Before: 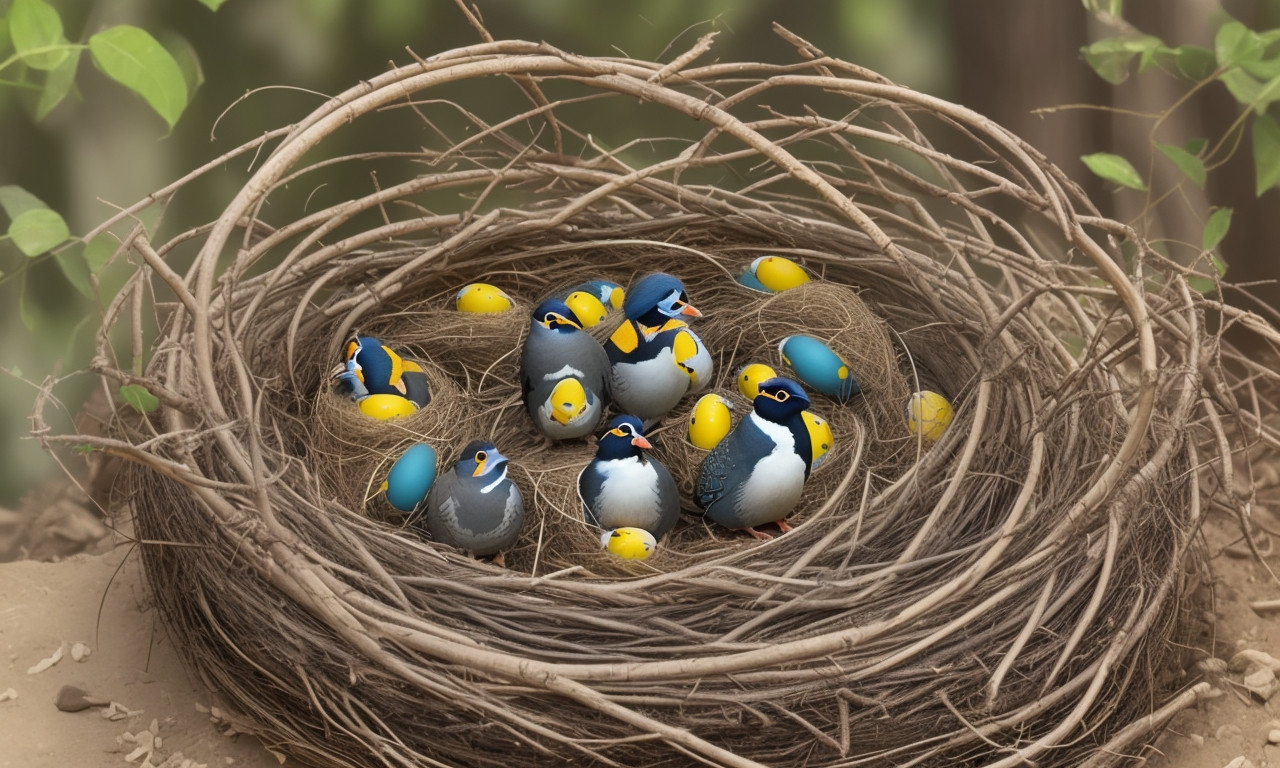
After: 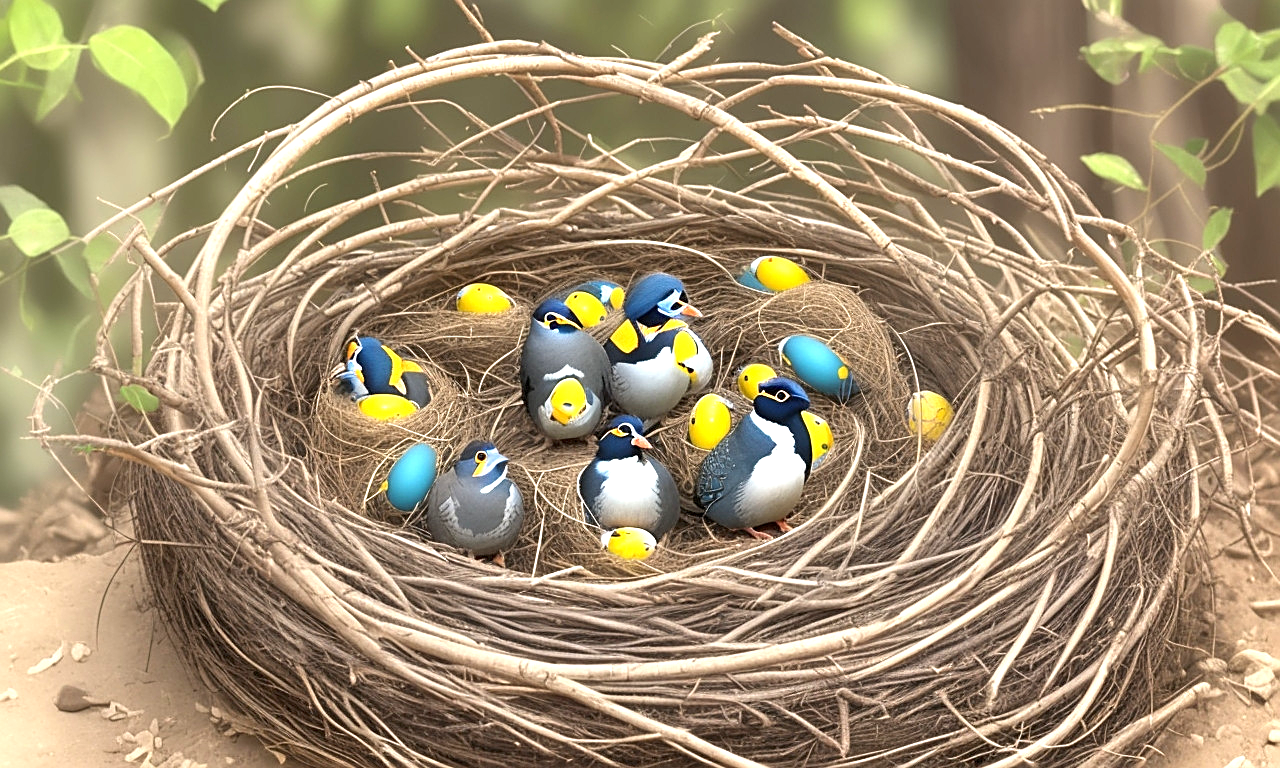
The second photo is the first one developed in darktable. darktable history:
exposure: black level correction 0.001, exposure 1.116 EV, compensate highlight preservation false
sharpen: on, module defaults
